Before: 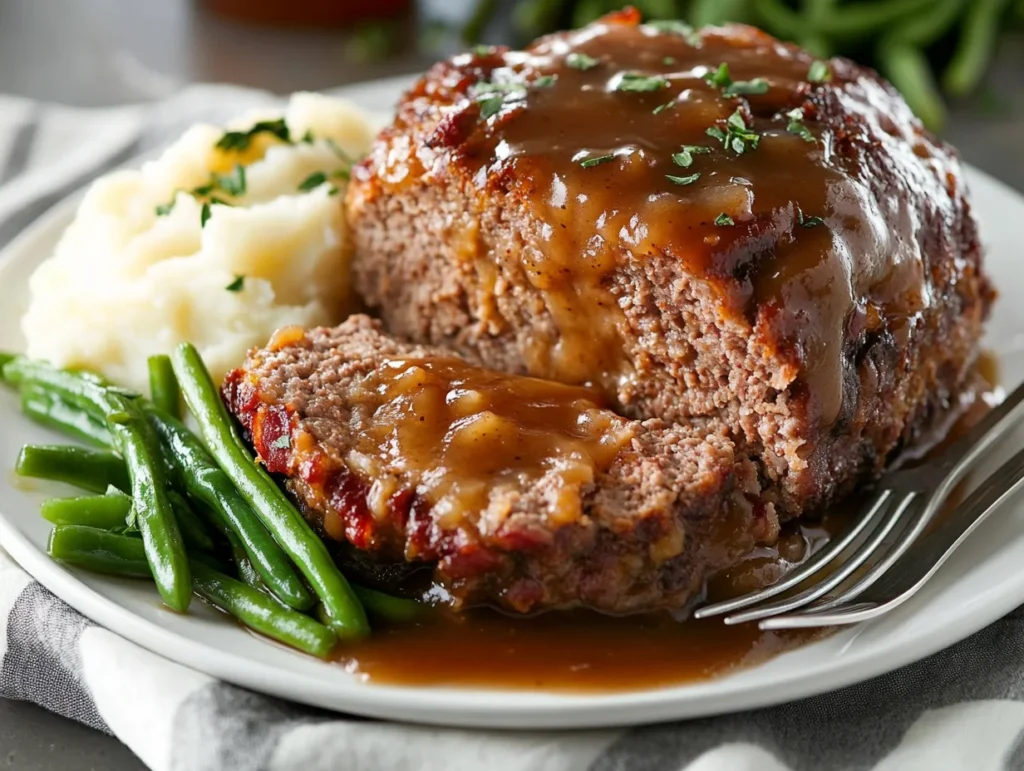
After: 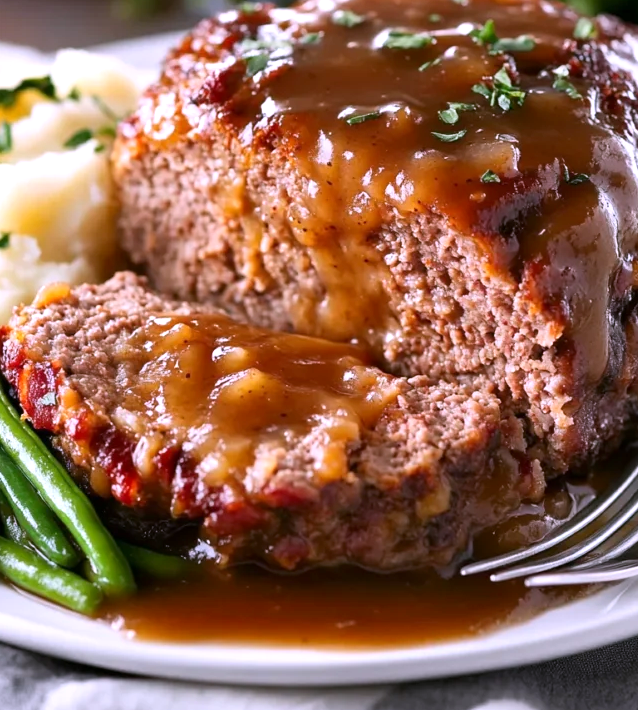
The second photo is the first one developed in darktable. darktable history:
white balance: red 1.042, blue 1.17
contrast brightness saturation: contrast 0.08, saturation 0.02
exposure: exposure 0.3 EV, compensate highlight preservation false
crop and rotate: left 22.918%, top 5.629%, right 14.711%, bottom 2.247%
